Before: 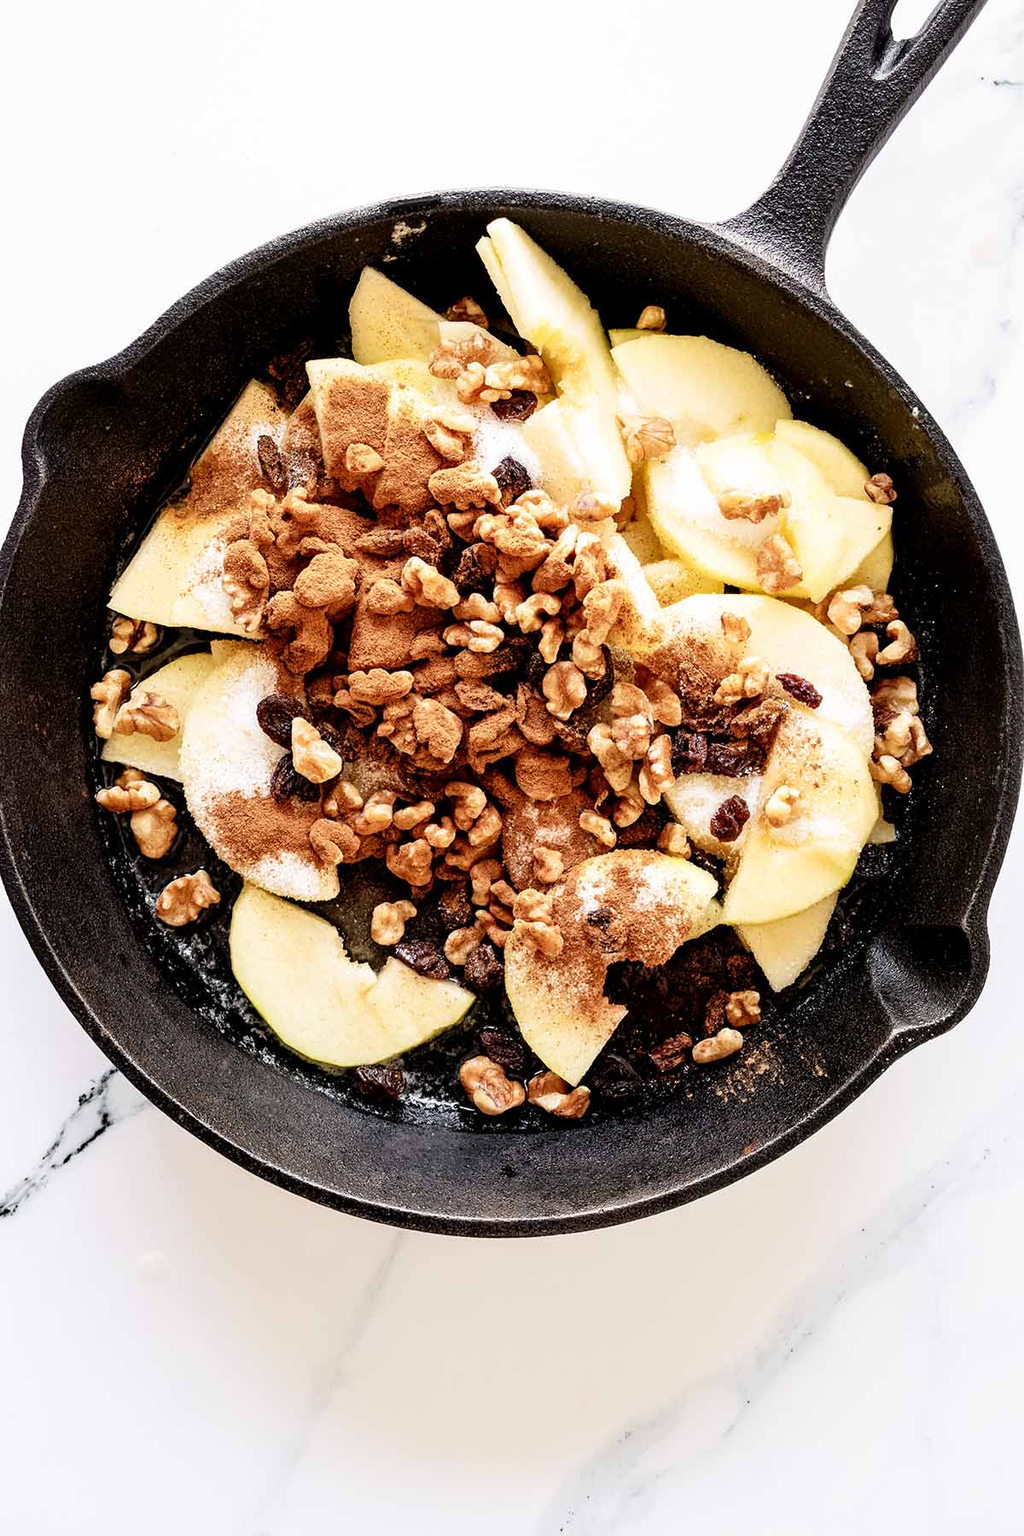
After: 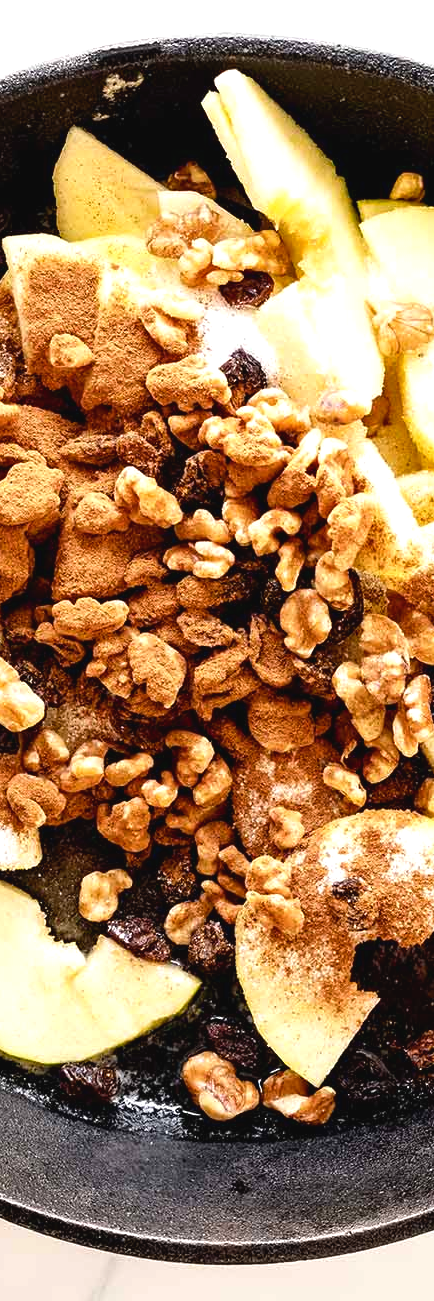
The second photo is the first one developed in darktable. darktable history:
color balance rgb: linear chroma grading › global chroma 14.918%, perceptual saturation grading › global saturation 0.979%, perceptual brilliance grading › global brilliance 11.275%
contrast brightness saturation: contrast -0.078, brightness -0.037, saturation -0.107
crop and rotate: left 29.699%, top 10.363%, right 34.095%, bottom 17.329%
